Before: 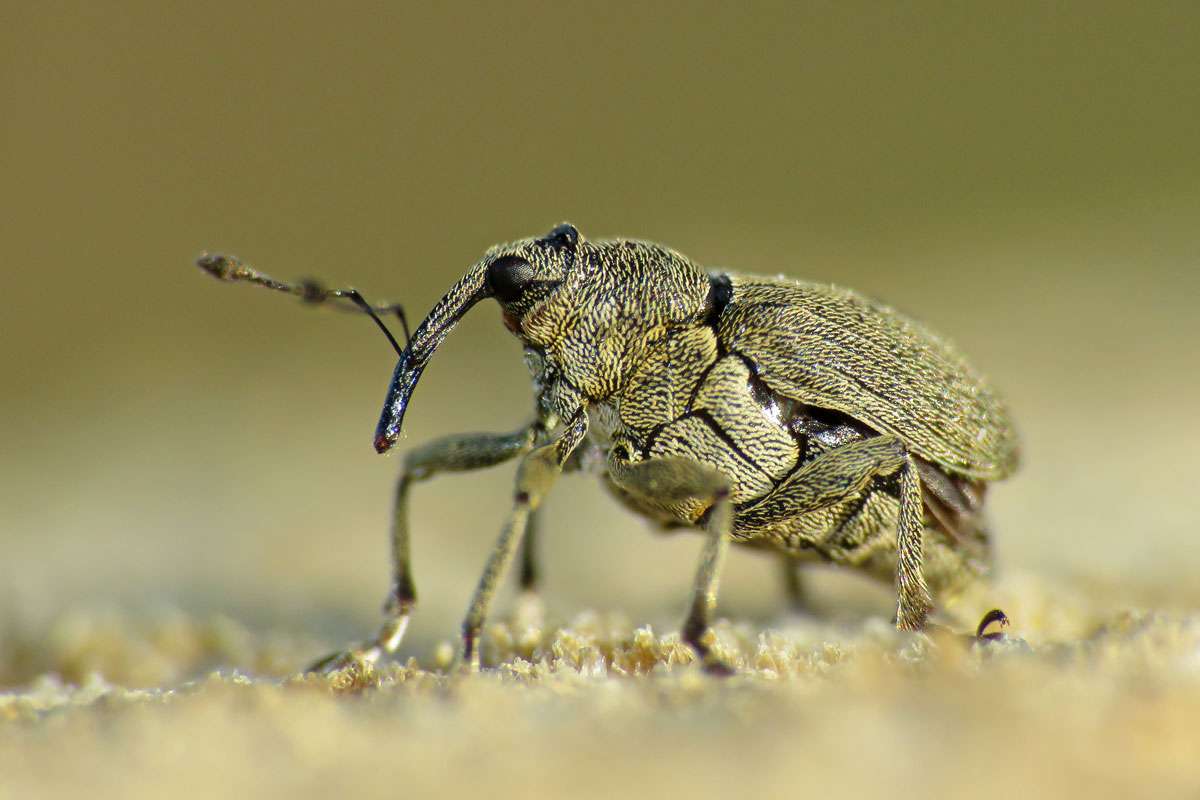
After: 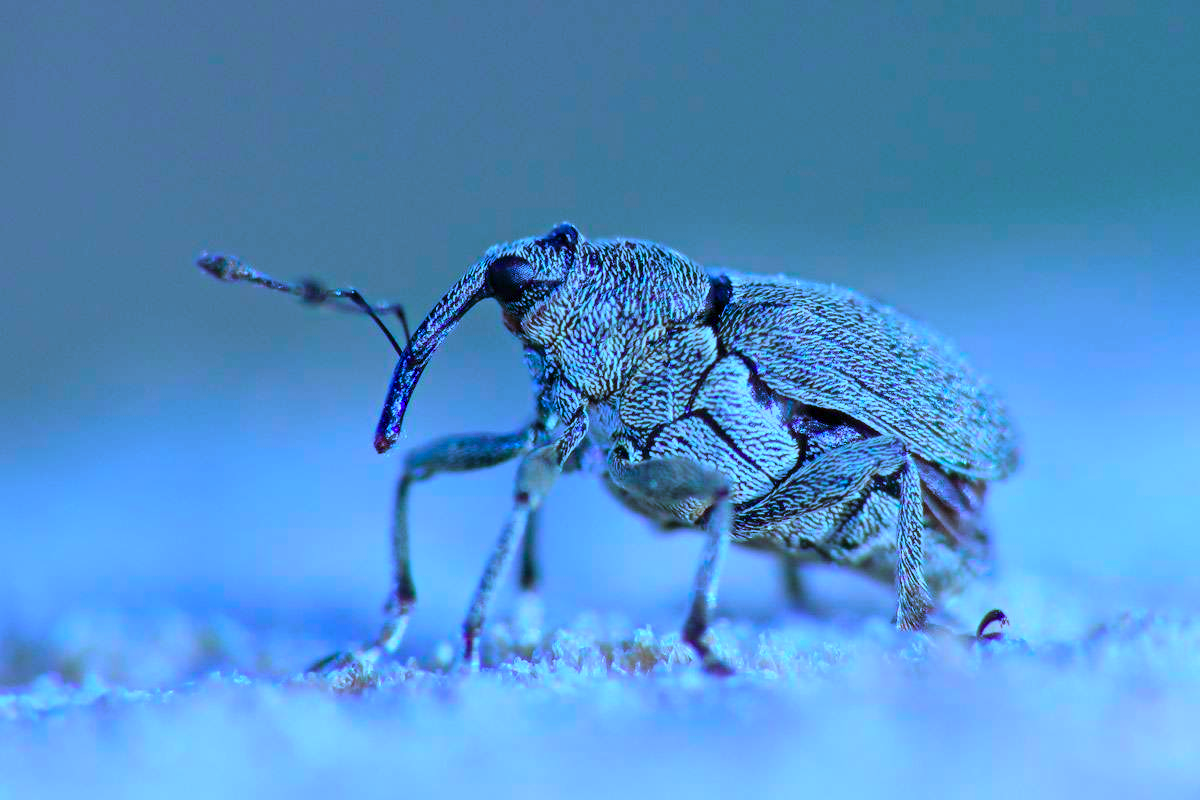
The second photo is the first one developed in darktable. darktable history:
color calibration: output R [0.948, 0.091, -0.04, 0], output G [-0.3, 1.384, -0.085, 0], output B [-0.108, 0.061, 1.08, 0], illuminant as shot in camera, x 0.484, y 0.43, temperature 2405.29 K
color correction: highlights a* 15.46, highlights b* -20.56
